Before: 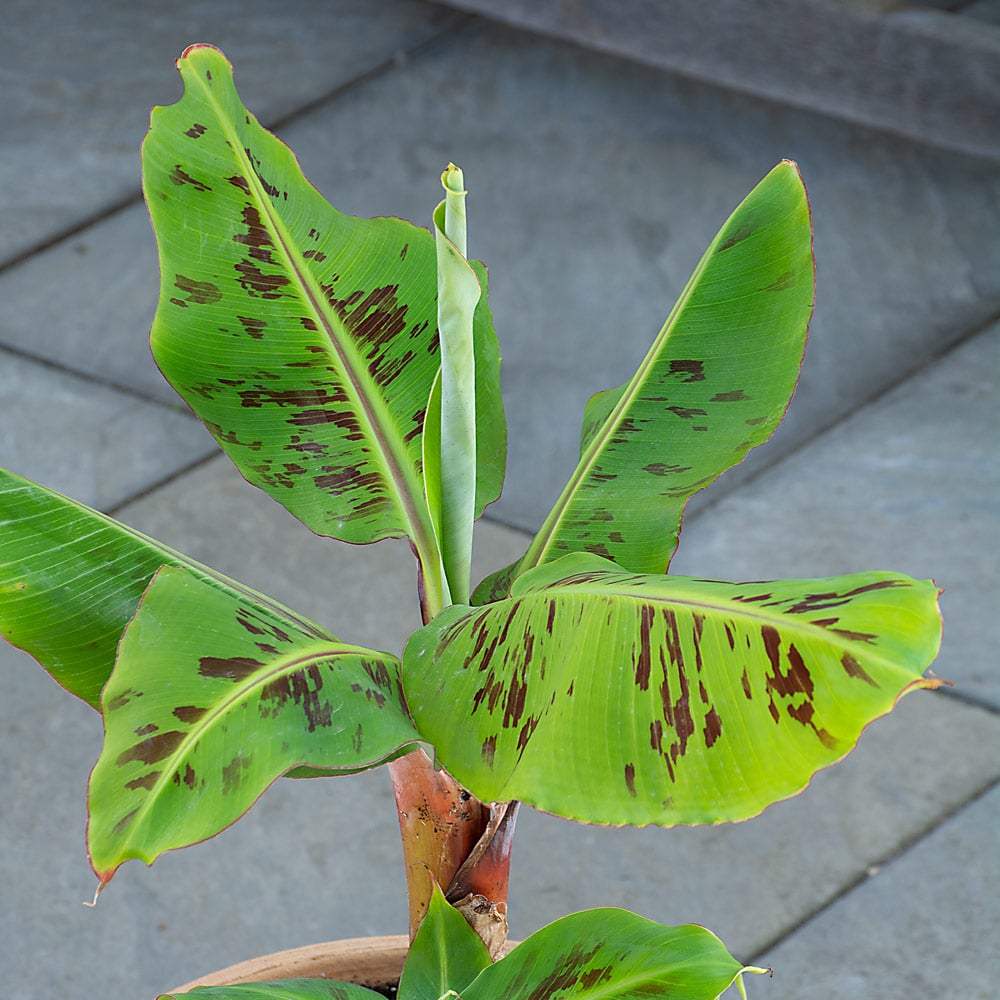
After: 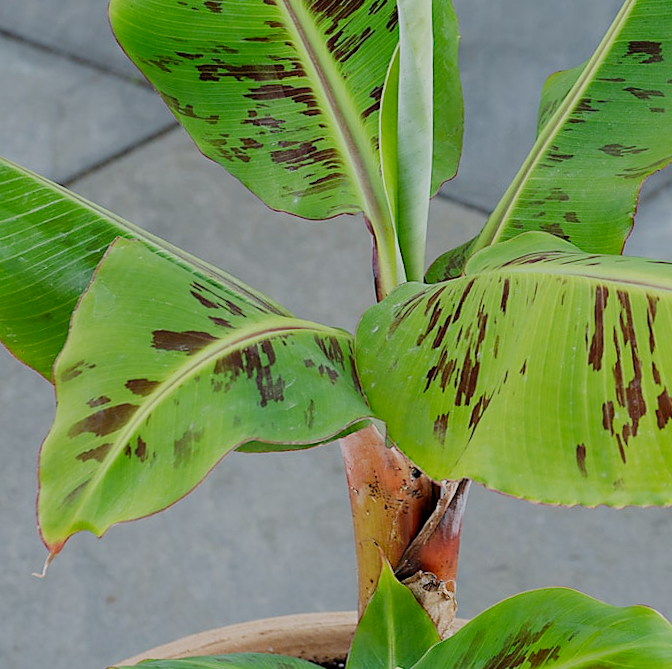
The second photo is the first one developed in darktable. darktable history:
crop and rotate: angle -0.978°, left 3.693%, top 31.899%, right 27.929%
filmic rgb: black relative exposure -7.65 EV, white relative exposure 4.56 EV, hardness 3.61, add noise in highlights 0, preserve chrominance no, color science v3 (2019), use custom middle-gray values true, contrast in highlights soft
